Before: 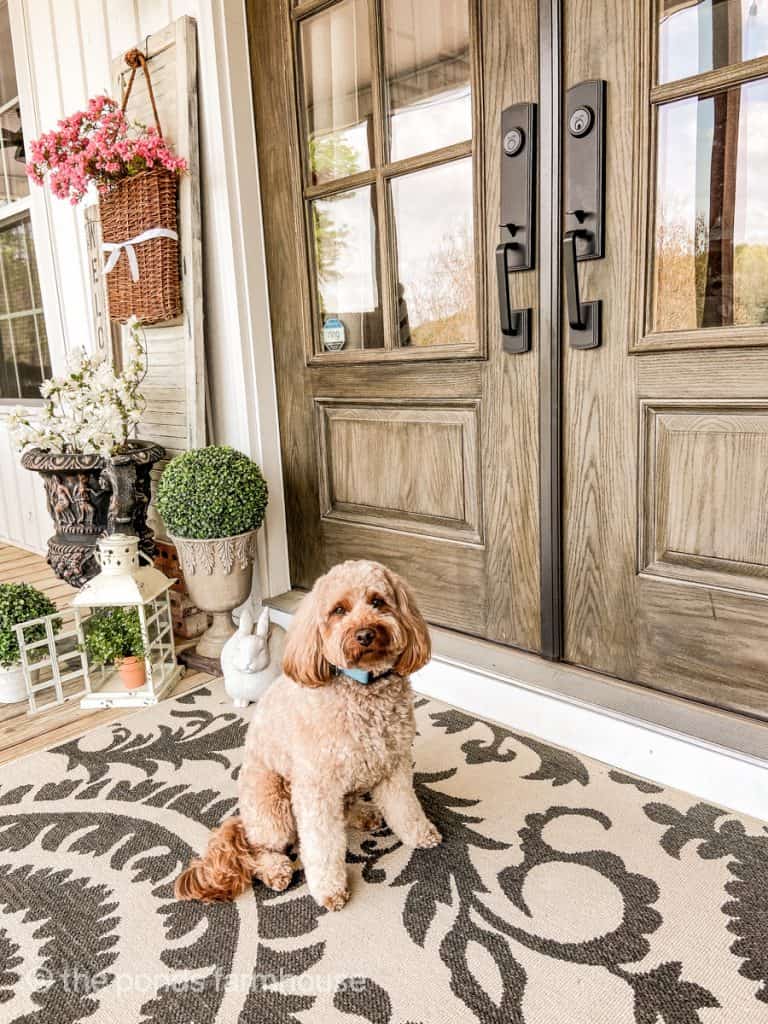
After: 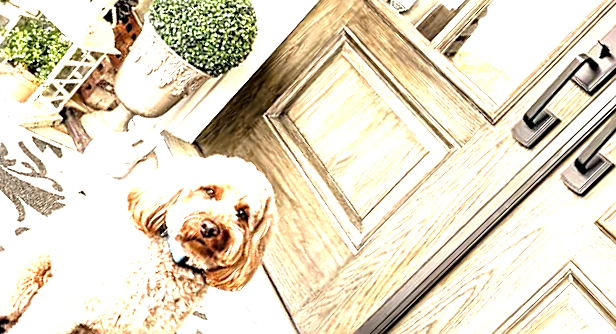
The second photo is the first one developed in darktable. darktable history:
crop and rotate: angle -46.04°, top 16.612%, right 0.919%, bottom 11.741%
exposure: exposure 0.605 EV, compensate exposure bias true, compensate highlight preservation false
sharpen: on, module defaults
tone equalizer: -8 EV -1.08 EV, -7 EV -1.01 EV, -6 EV -0.904 EV, -5 EV -0.592 EV, -3 EV 0.58 EV, -2 EV 0.862 EV, -1 EV 0.985 EV, +0 EV 1.08 EV
